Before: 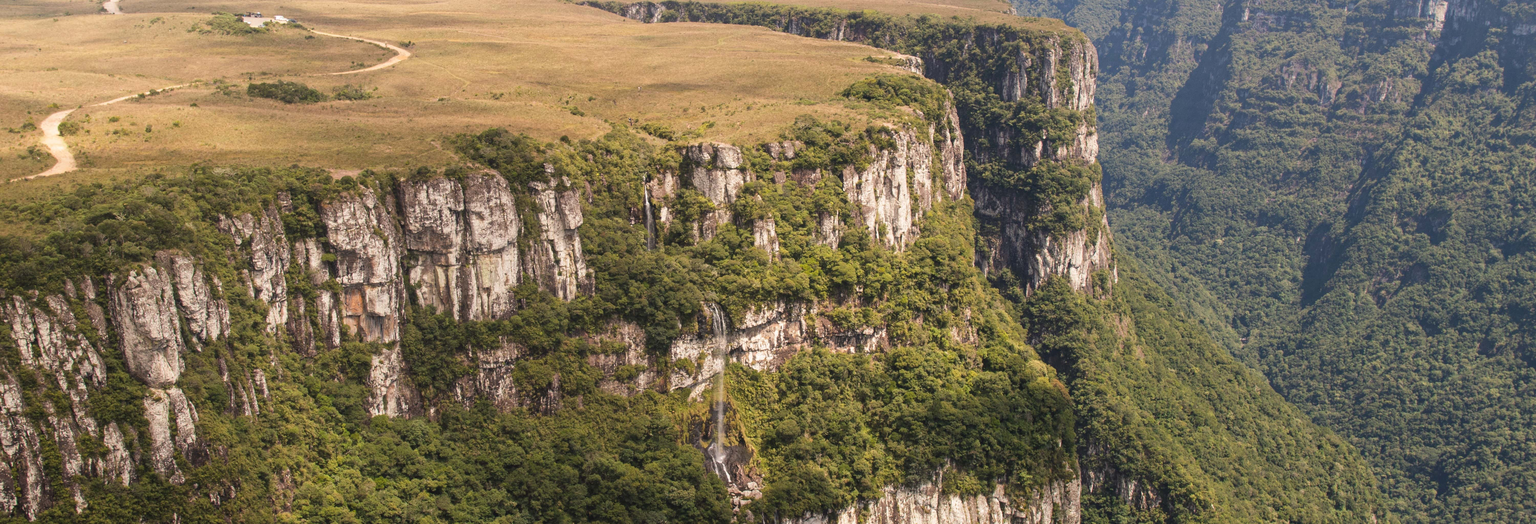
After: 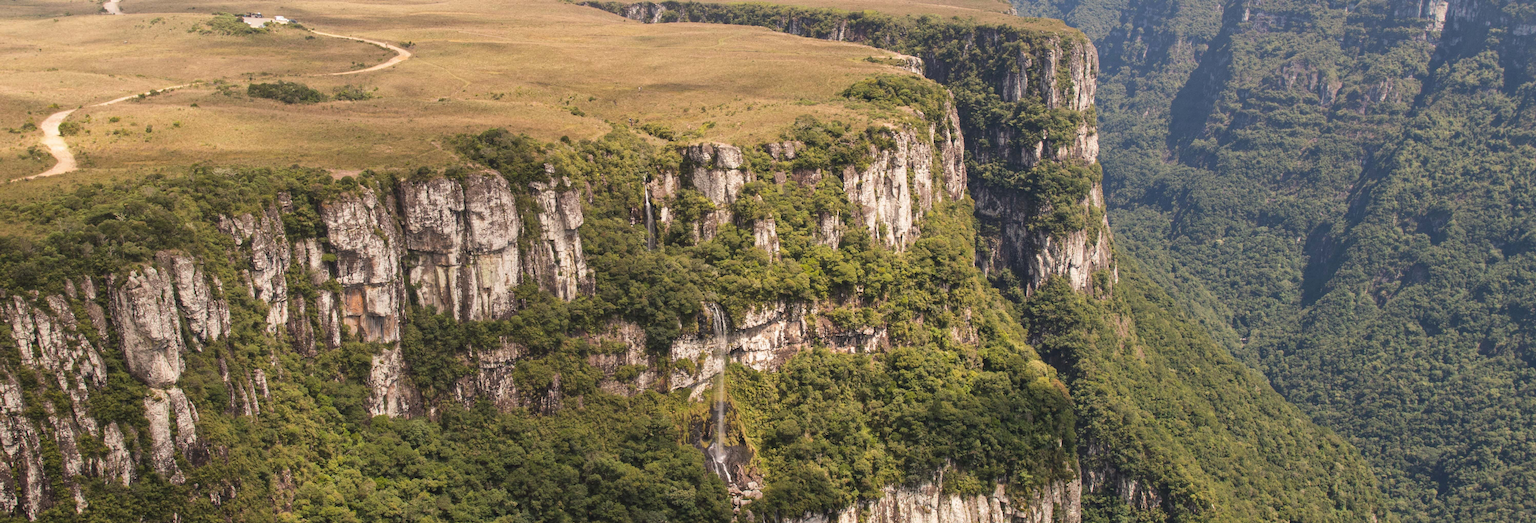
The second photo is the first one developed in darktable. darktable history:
shadows and highlights: shadows 36.4, highlights -27.77, soften with gaussian
